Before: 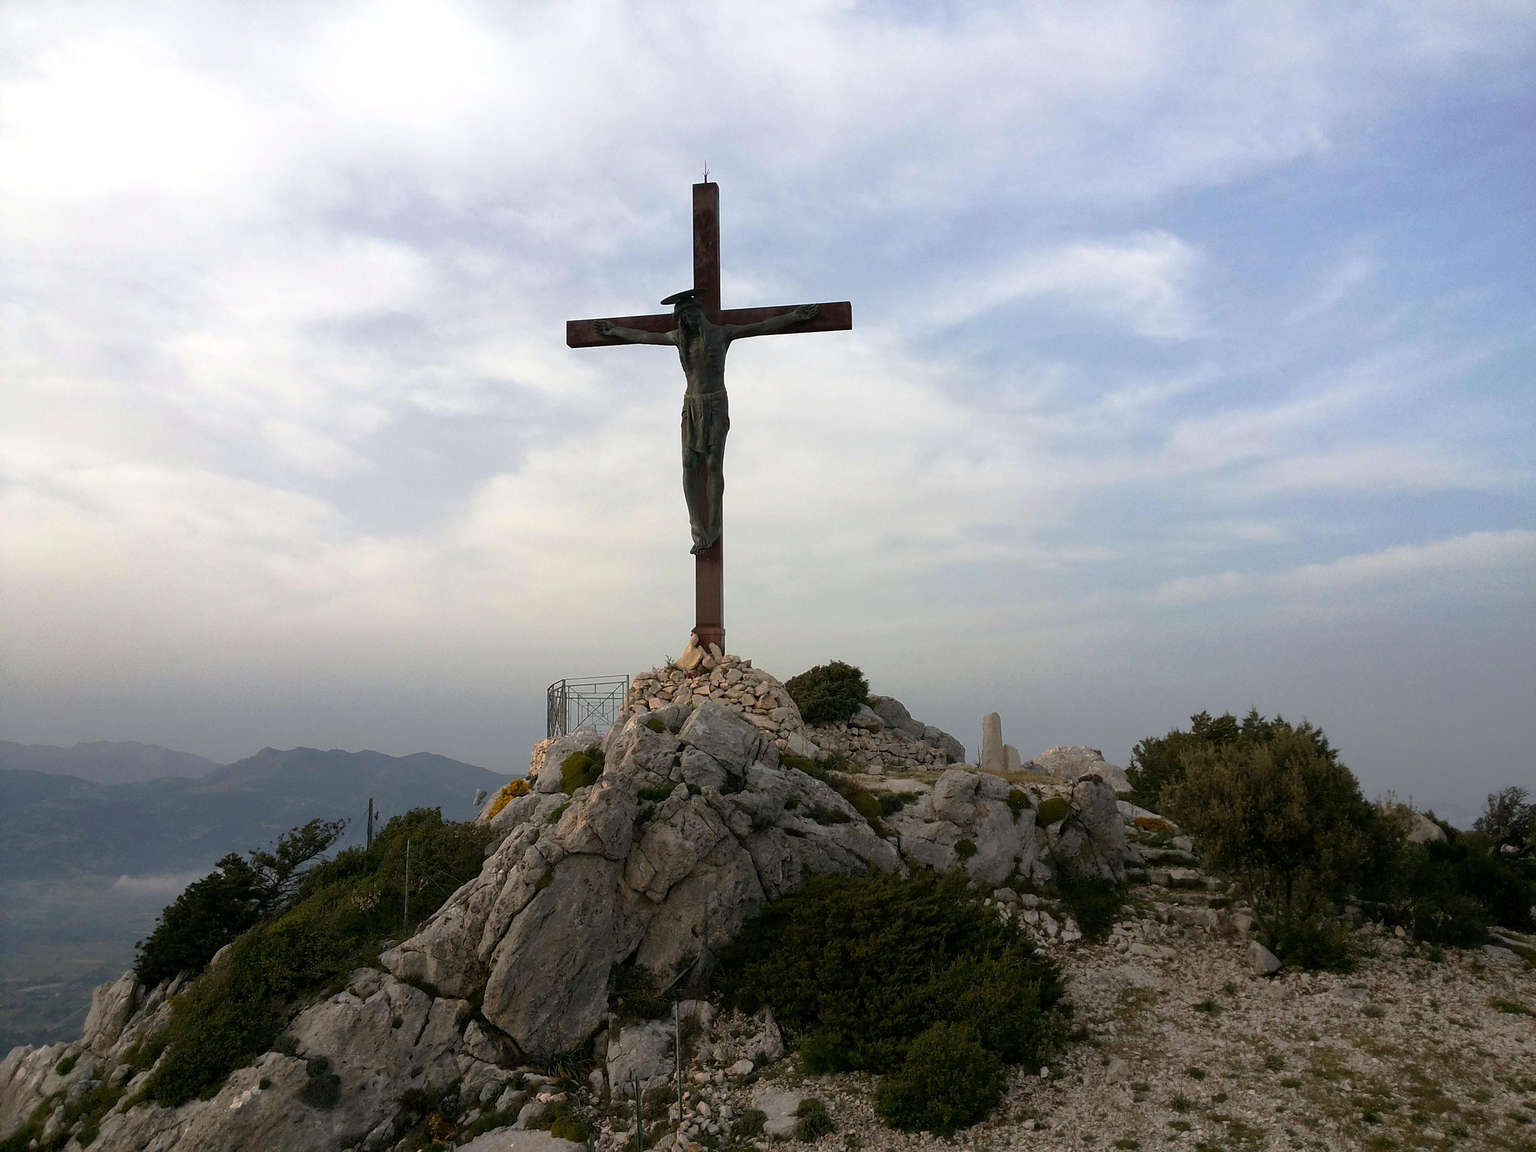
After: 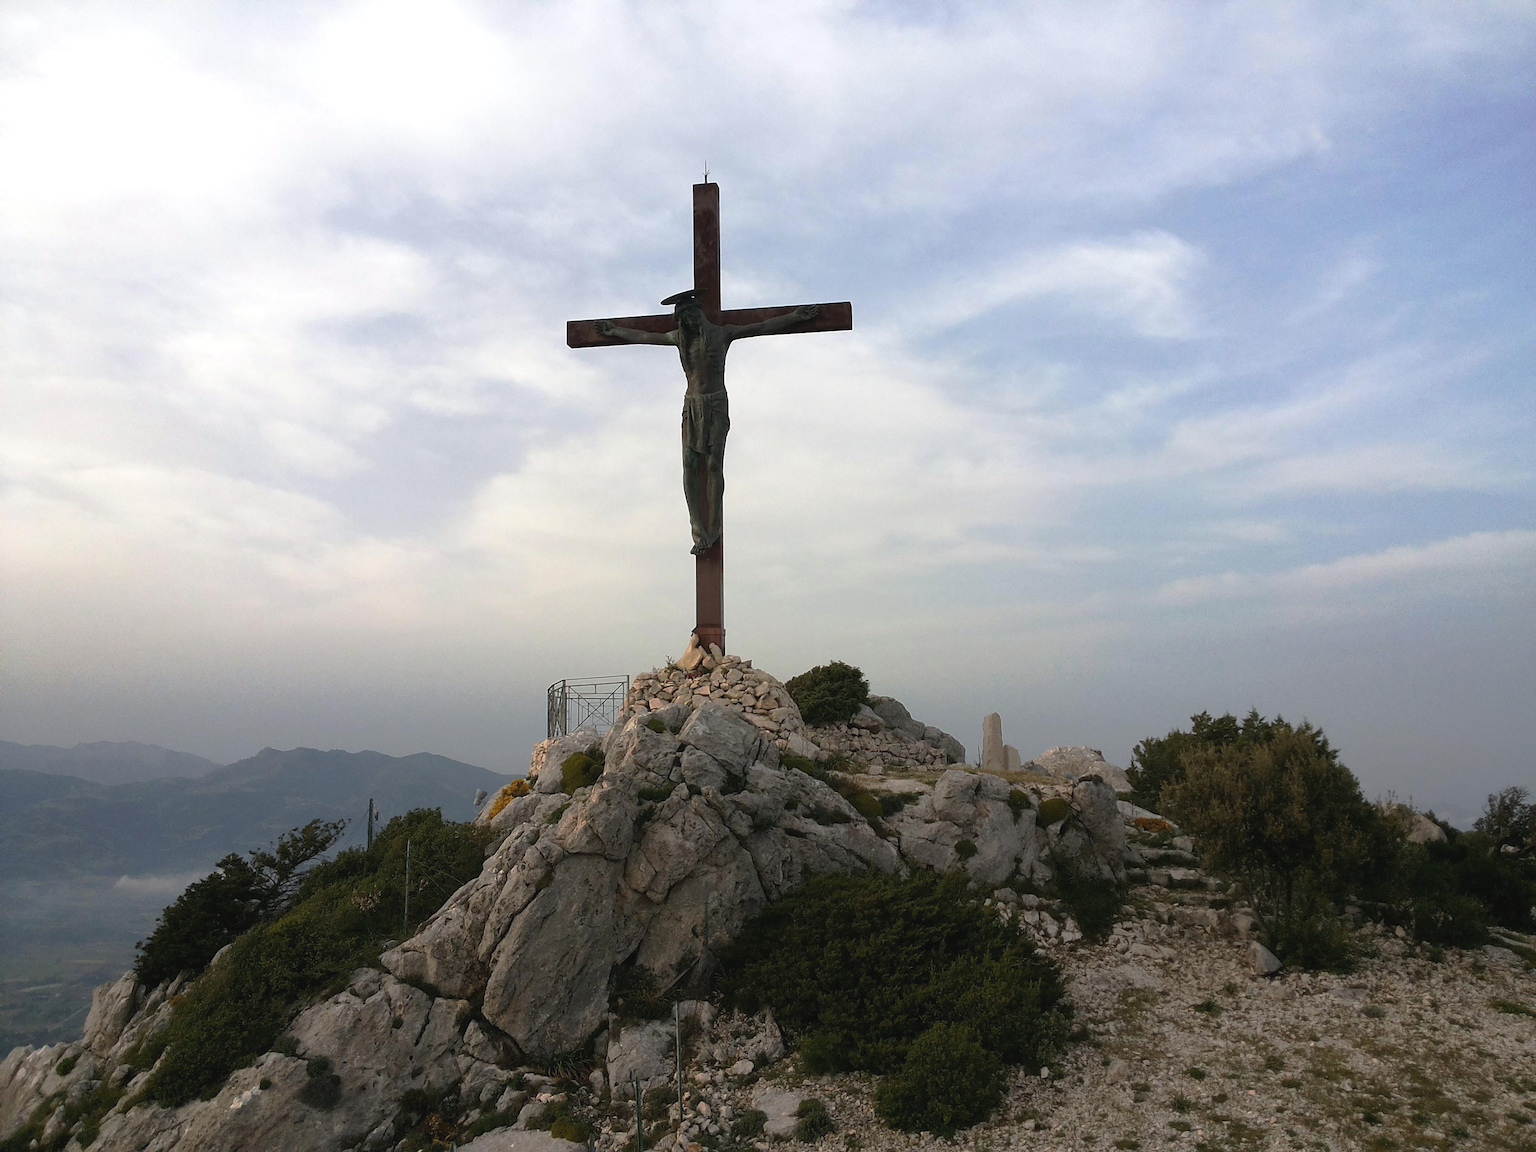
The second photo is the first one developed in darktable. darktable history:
contrast brightness saturation: saturation -0.053
exposure: black level correction -0.004, exposure 0.048 EV, compensate exposure bias true, compensate highlight preservation false
